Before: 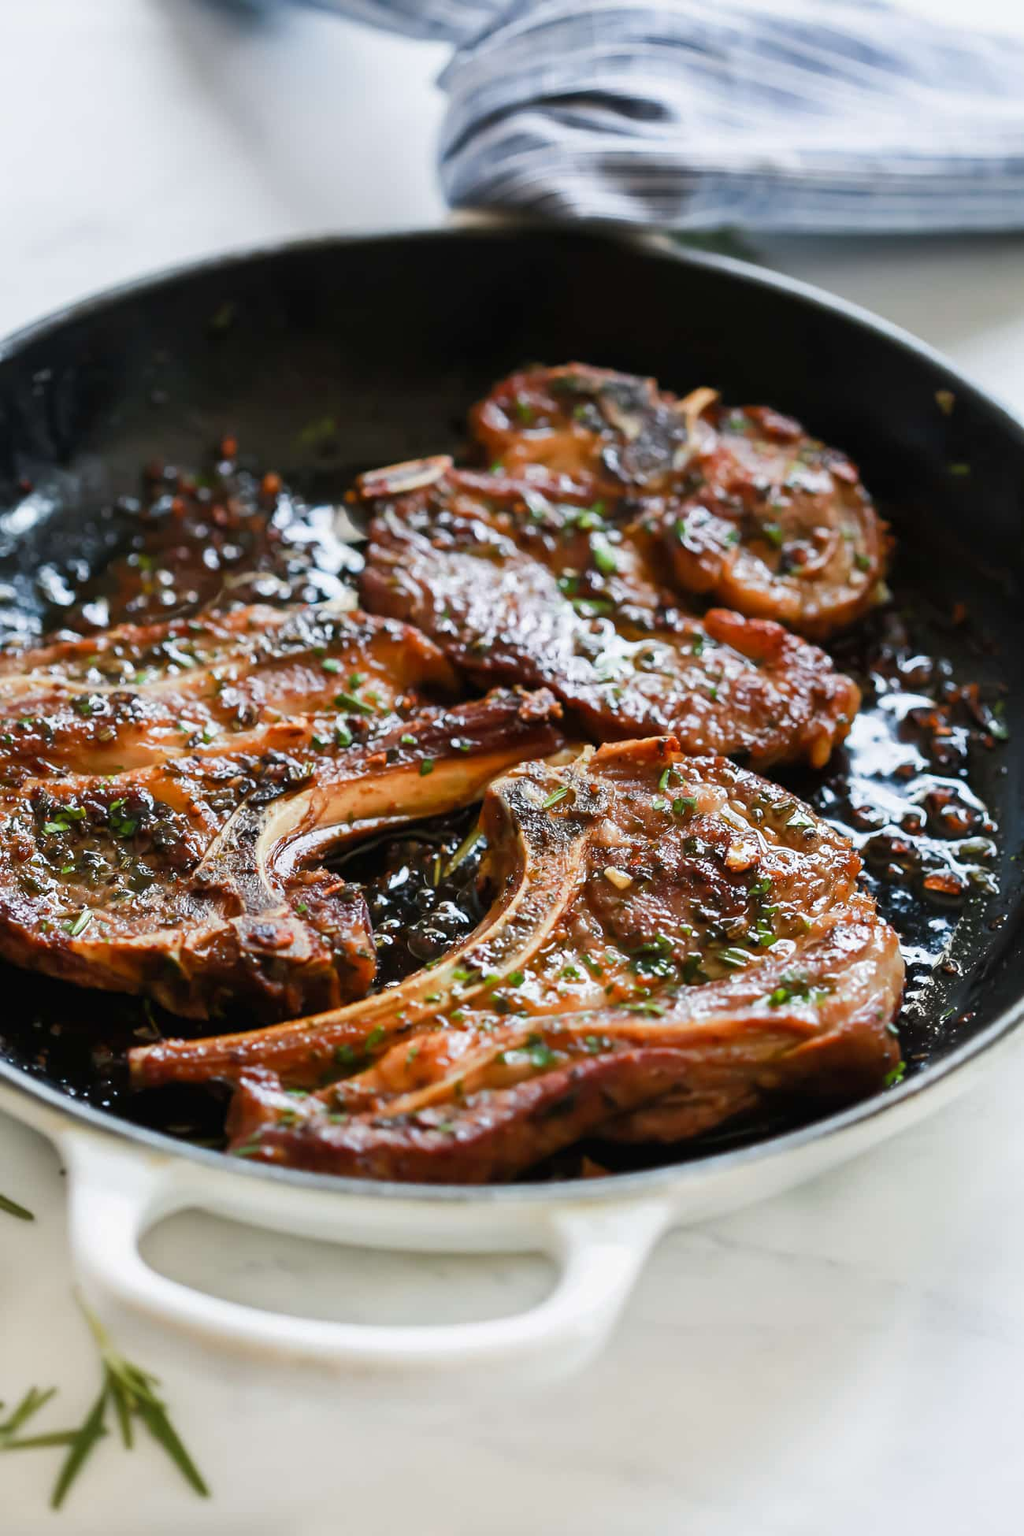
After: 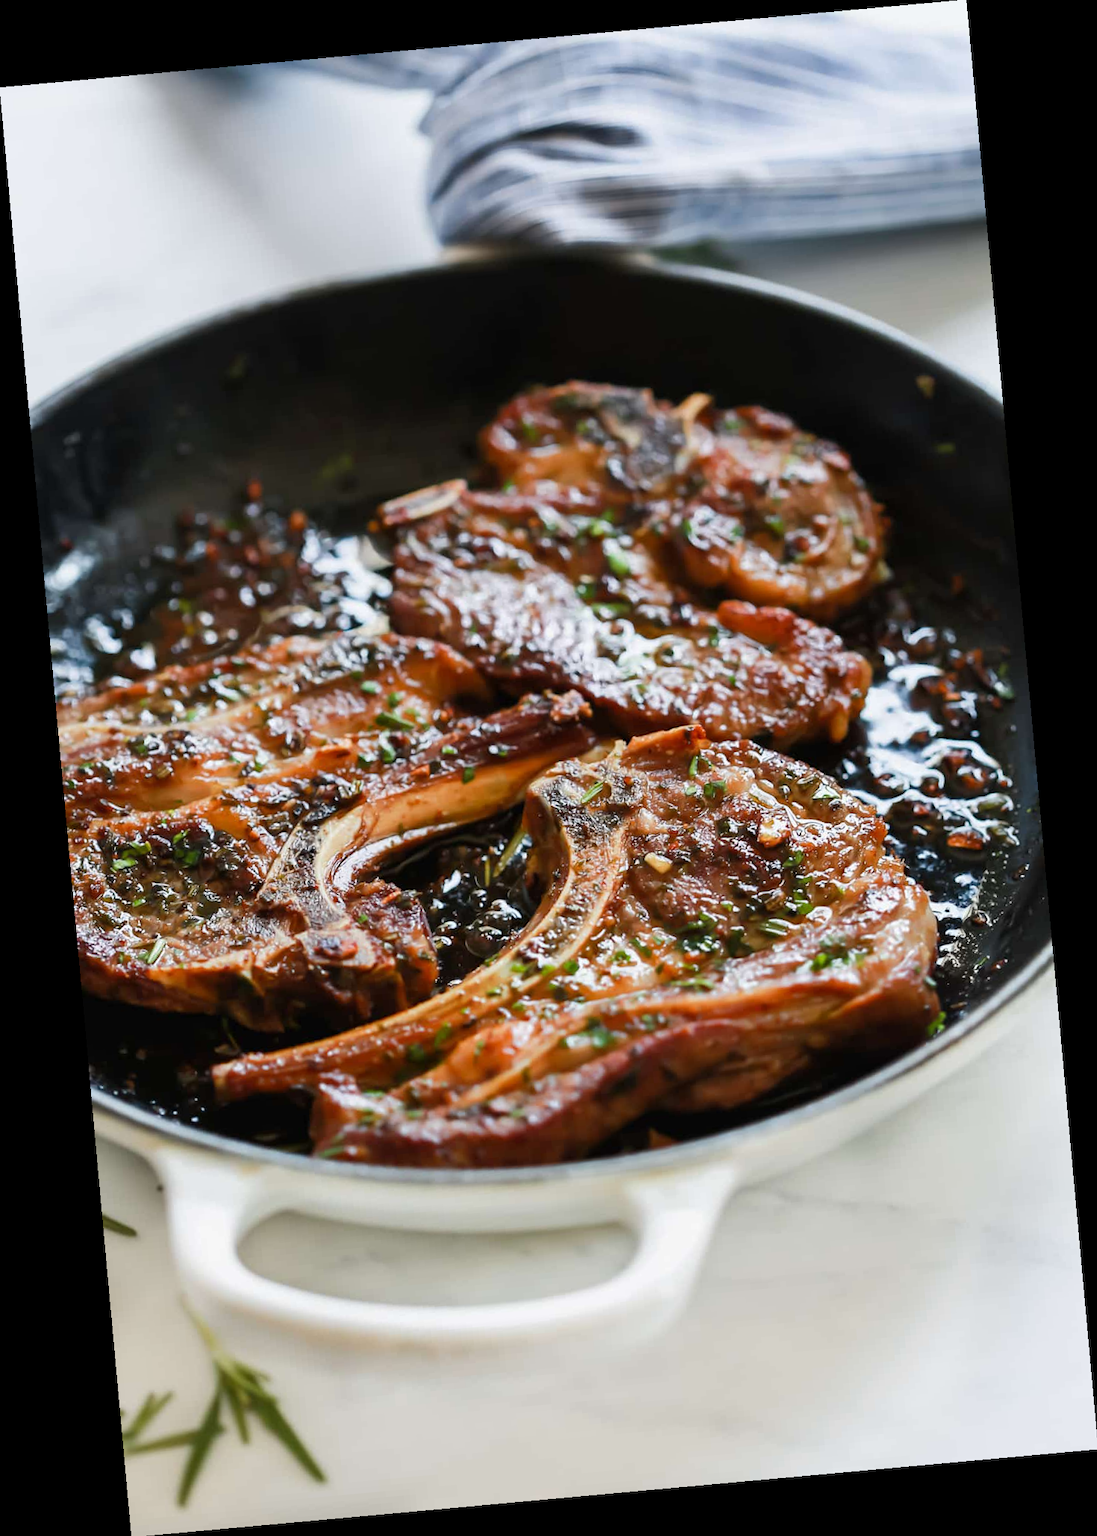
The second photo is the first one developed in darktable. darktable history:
rotate and perspective: rotation -5.2°, automatic cropping off
white balance: emerald 1
